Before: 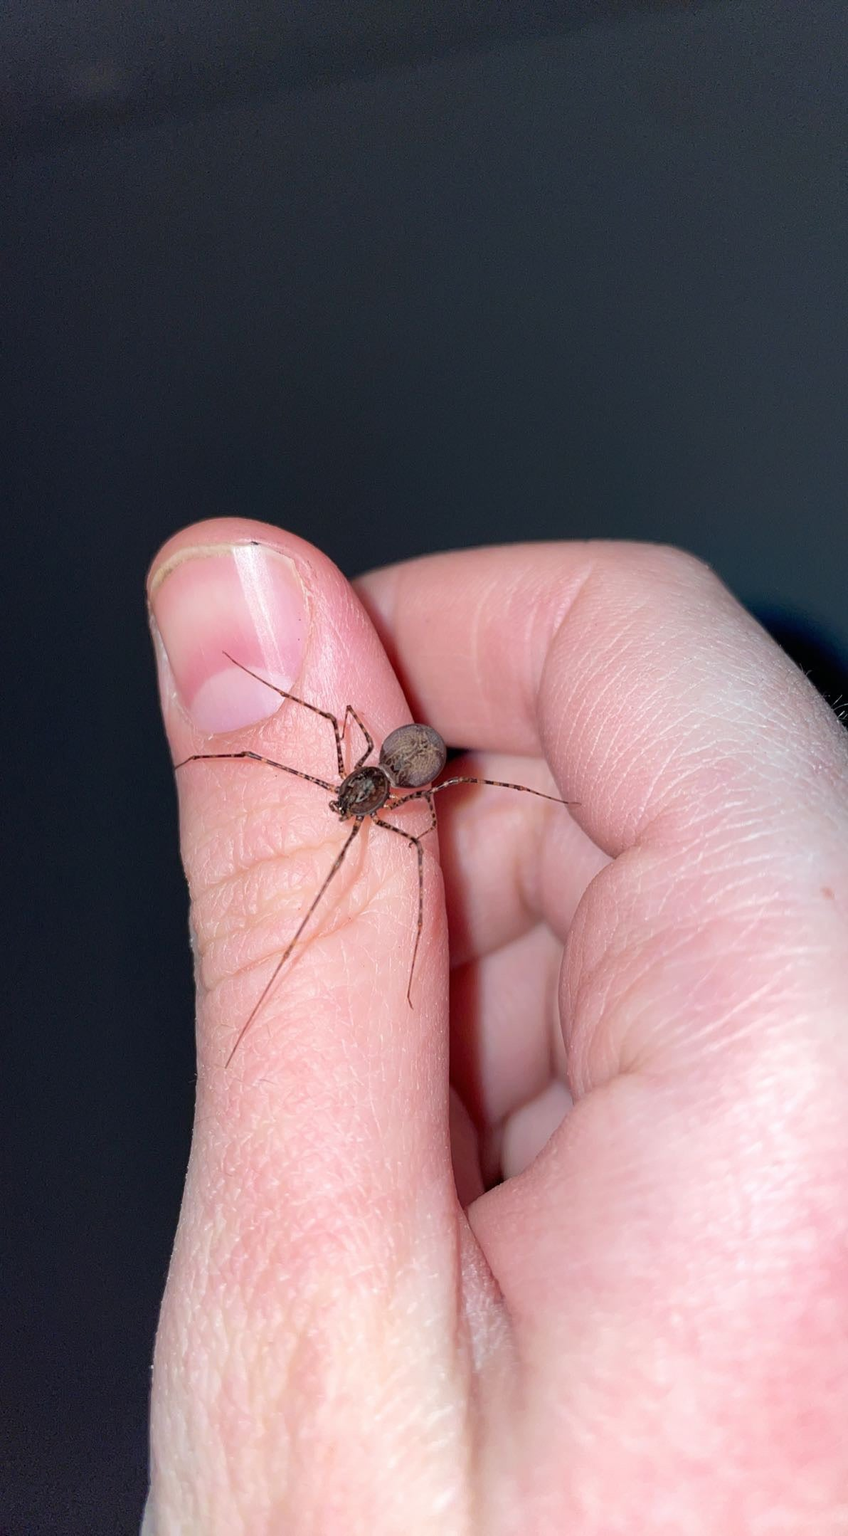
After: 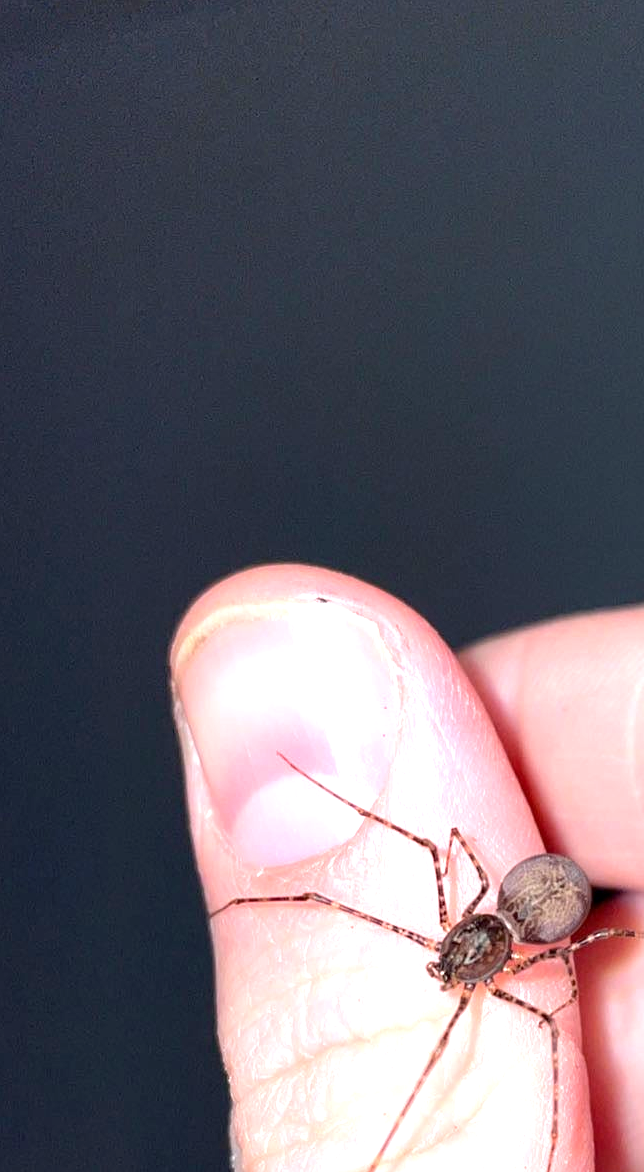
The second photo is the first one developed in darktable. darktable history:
crop and rotate: left 3.038%, top 7.594%, right 42.858%, bottom 38.089%
exposure: black level correction 0.001, exposure 1.116 EV, compensate exposure bias true, compensate highlight preservation false
